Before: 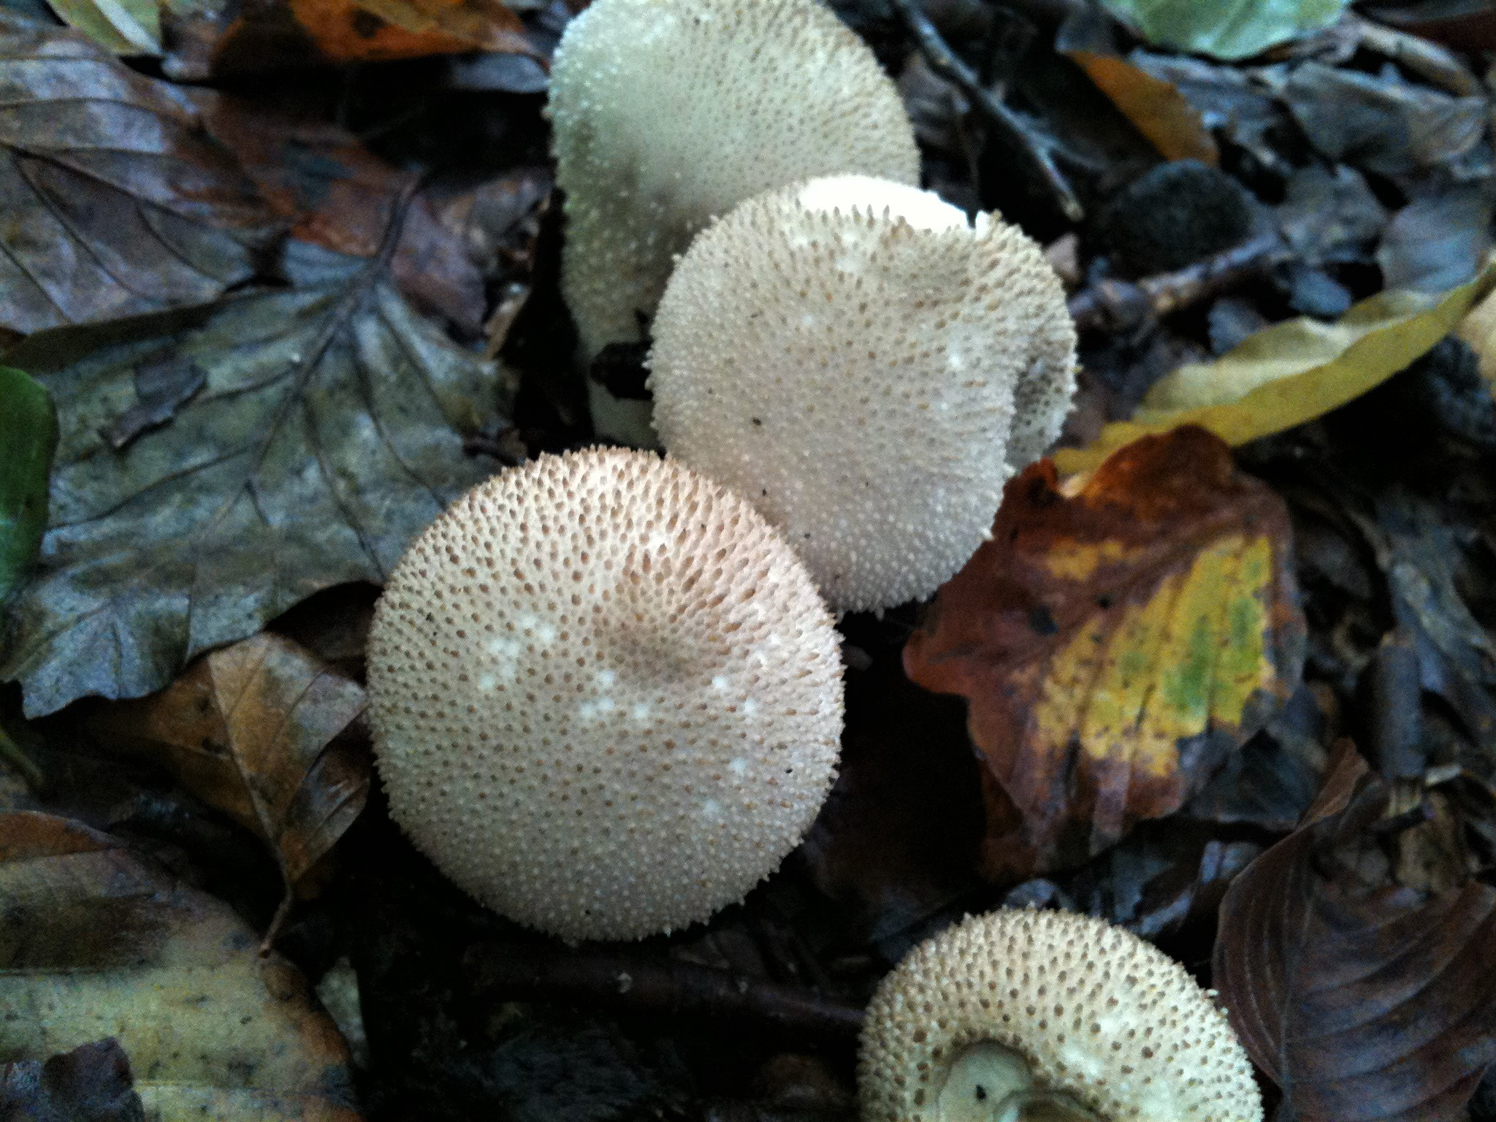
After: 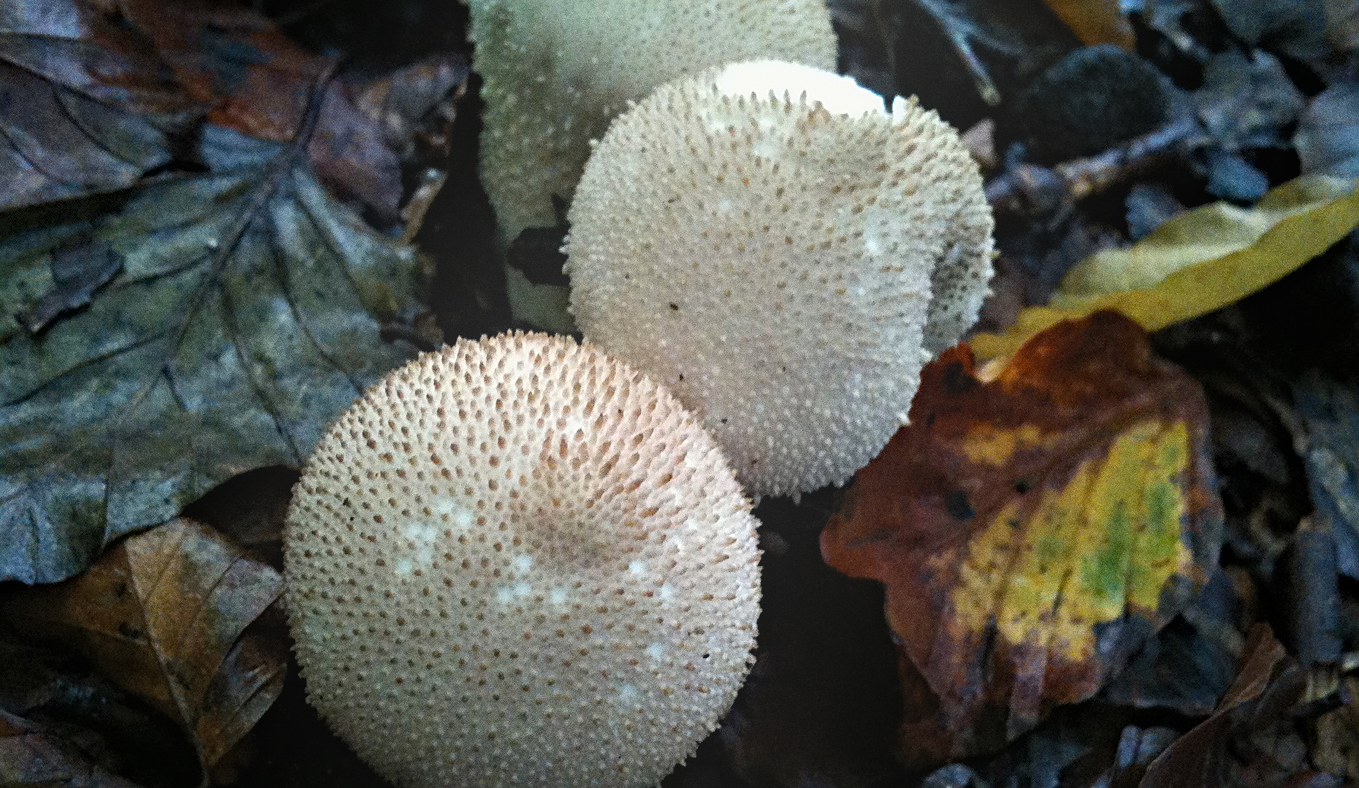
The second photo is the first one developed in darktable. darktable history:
crop: left 5.596%, top 10.314%, right 3.534%, bottom 19.395%
haze removal: compatibility mode true, adaptive false
sharpen: on, module defaults
bloom: size 38%, threshold 95%, strength 30%
exposure: exposure -0.177 EV, compensate highlight preservation false
grain: coarseness 0.09 ISO
contrast brightness saturation: contrast 0.1, brightness 0.02, saturation 0.02
fill light: on, module defaults
